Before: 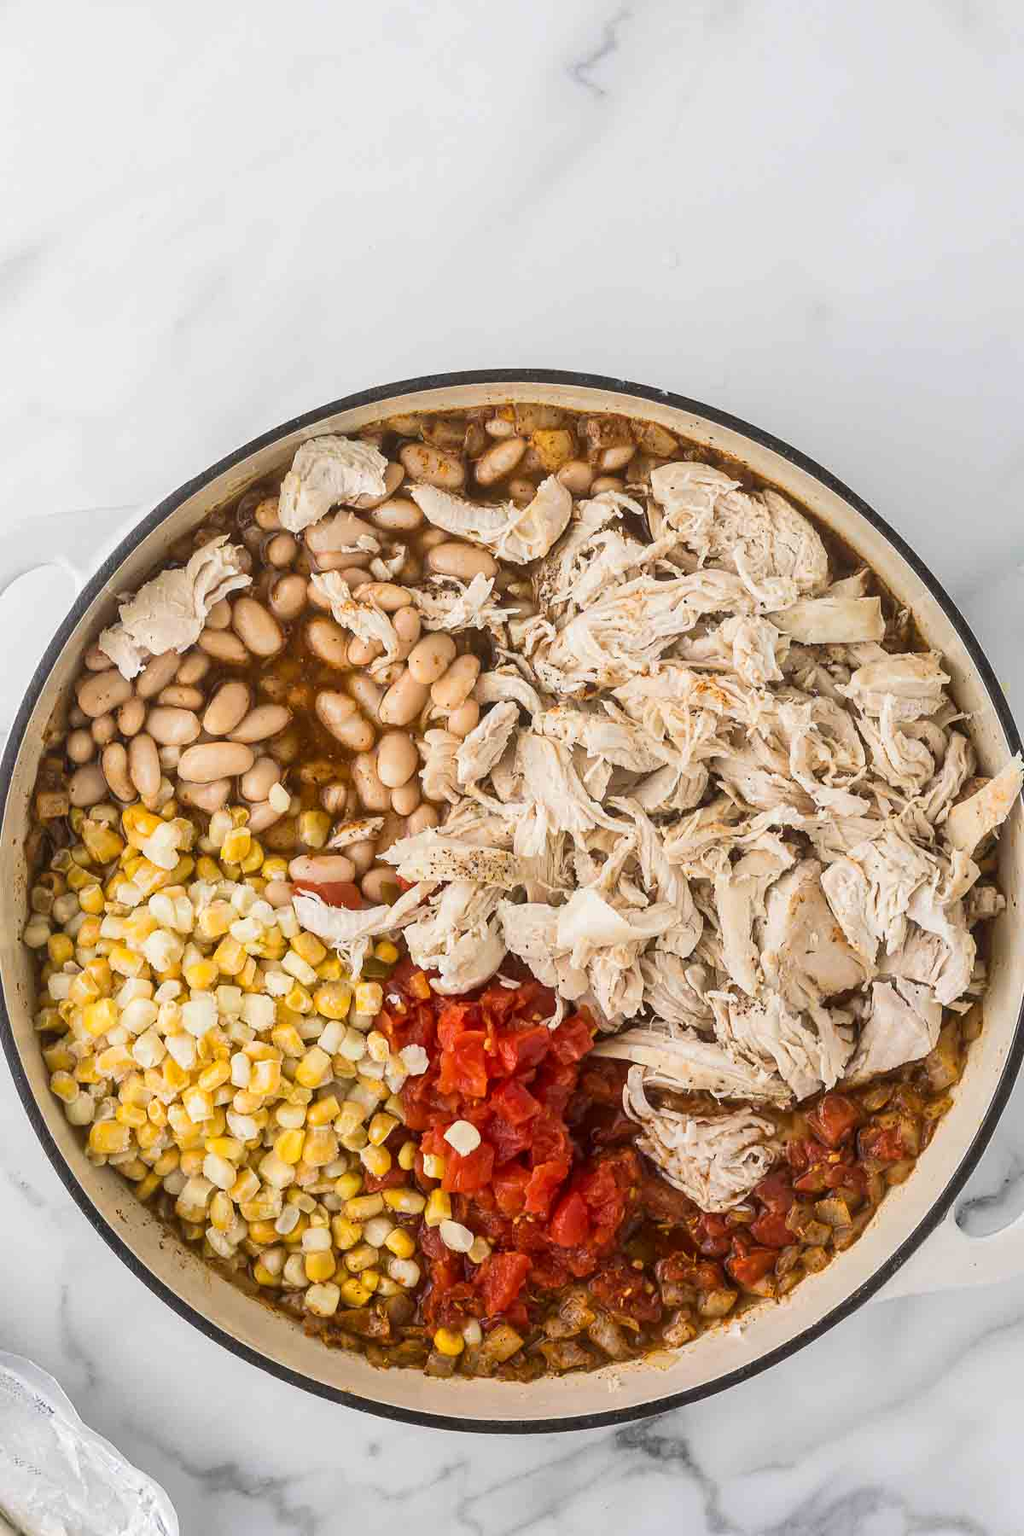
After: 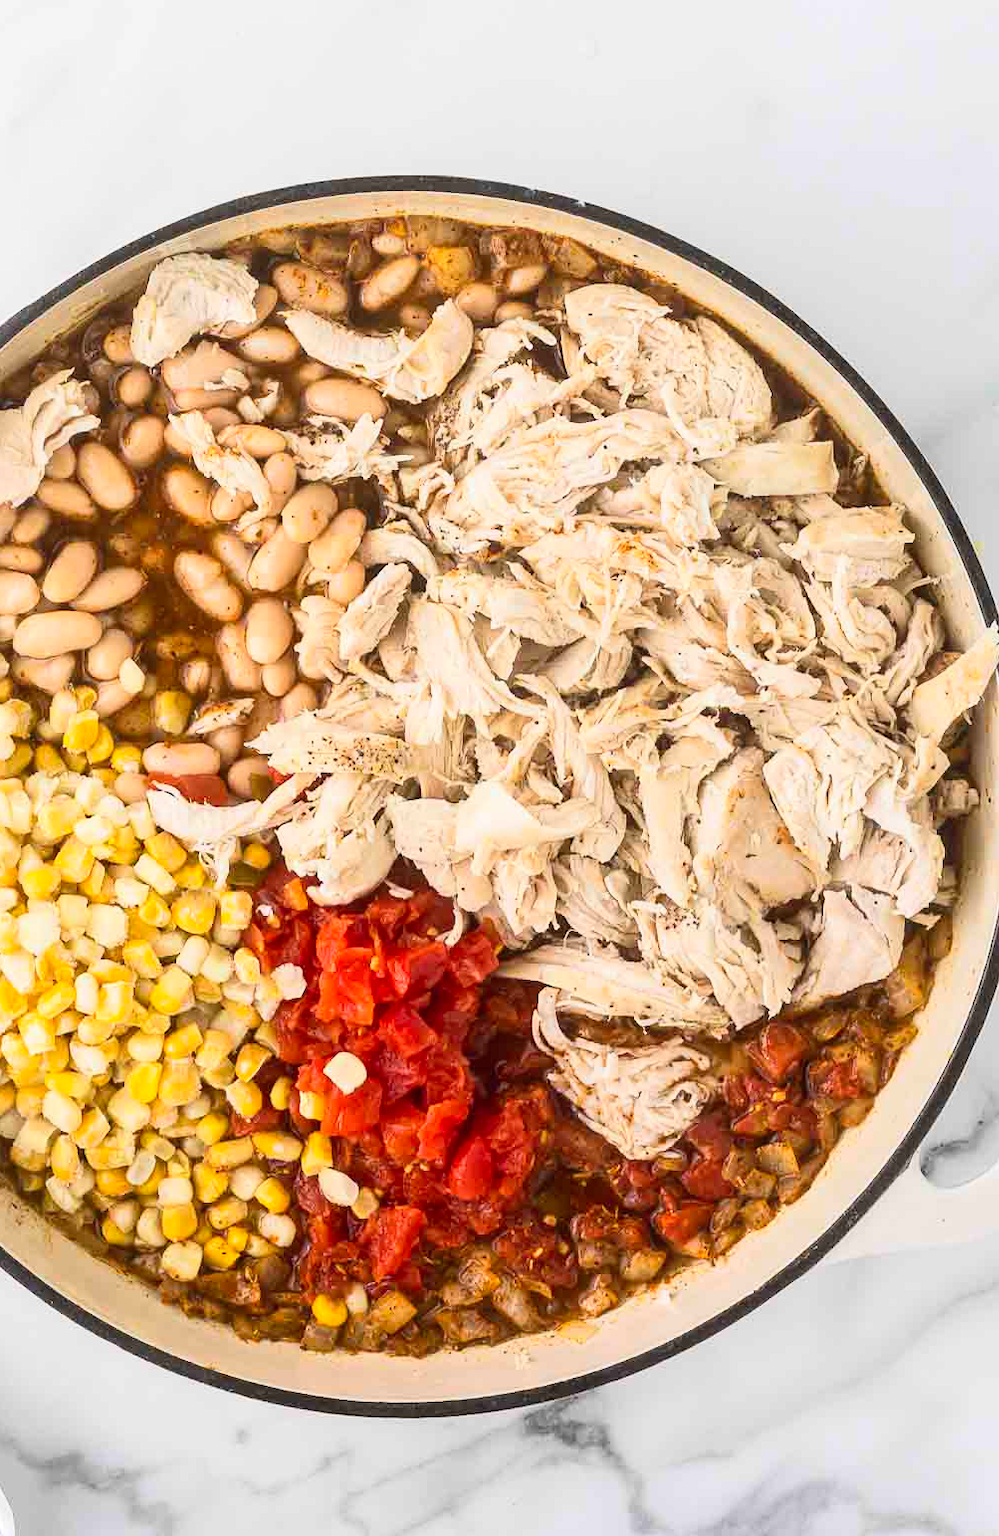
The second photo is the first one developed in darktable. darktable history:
crop: left 16.315%, top 14.246%
contrast brightness saturation: contrast 0.2, brightness 0.16, saturation 0.22
